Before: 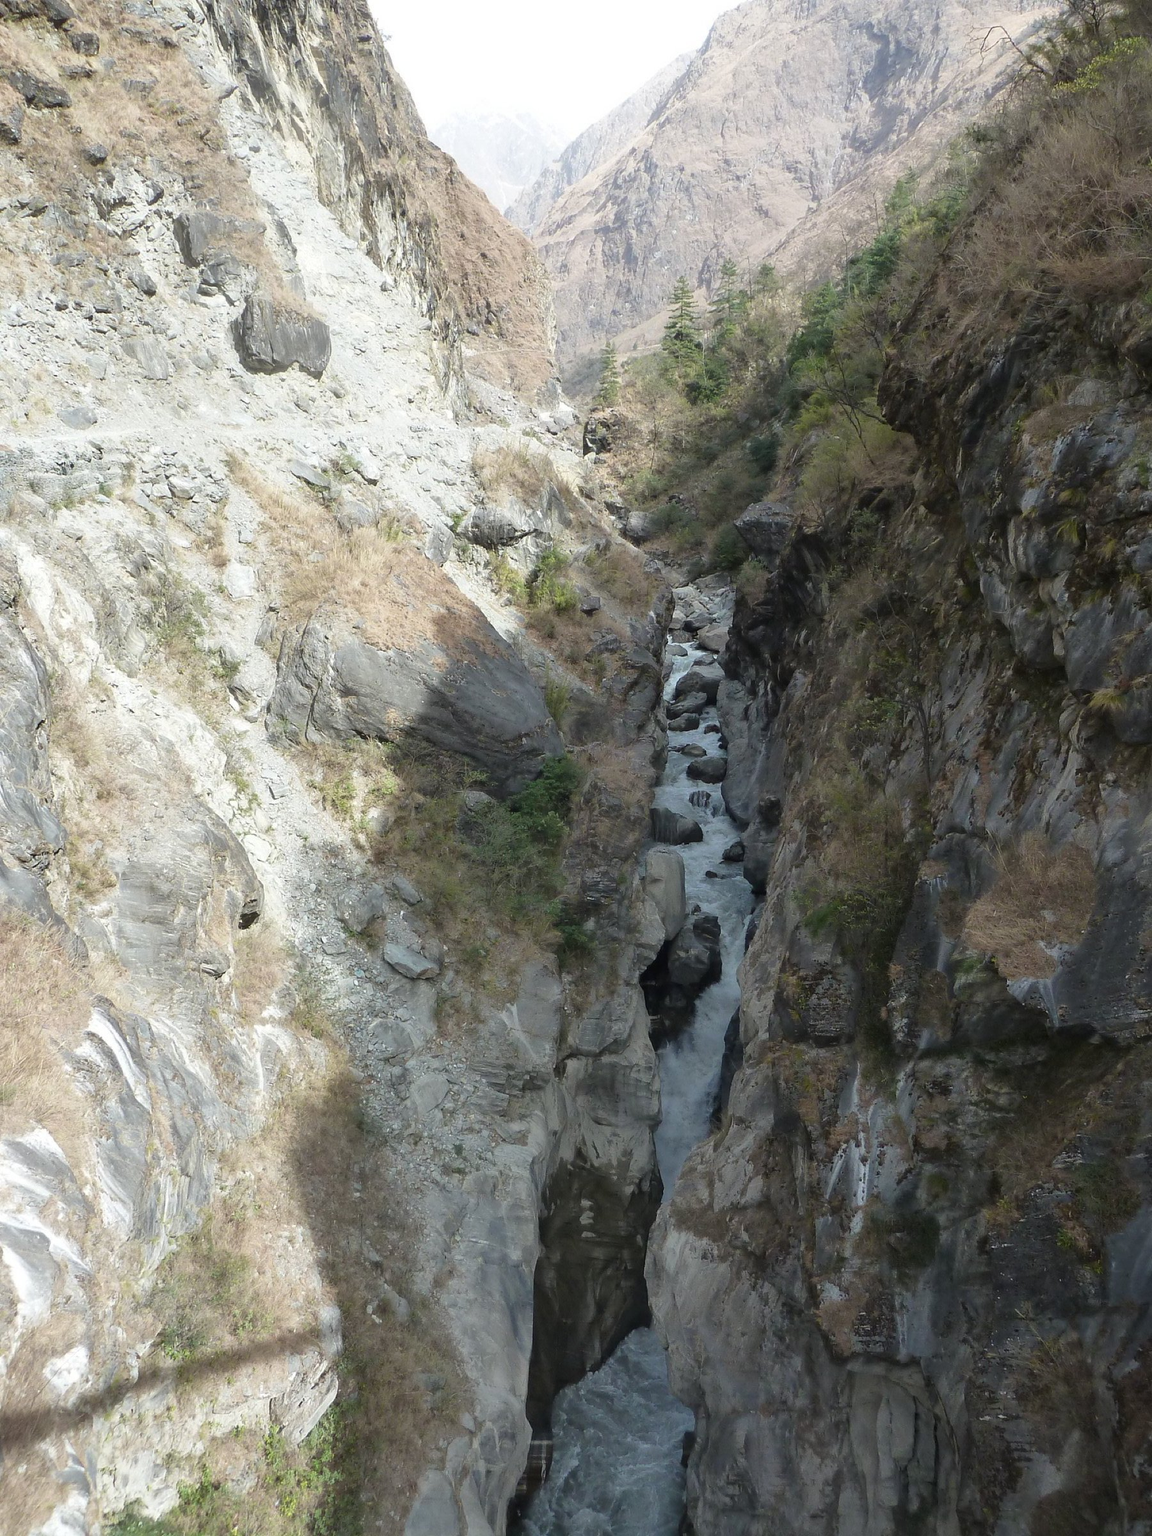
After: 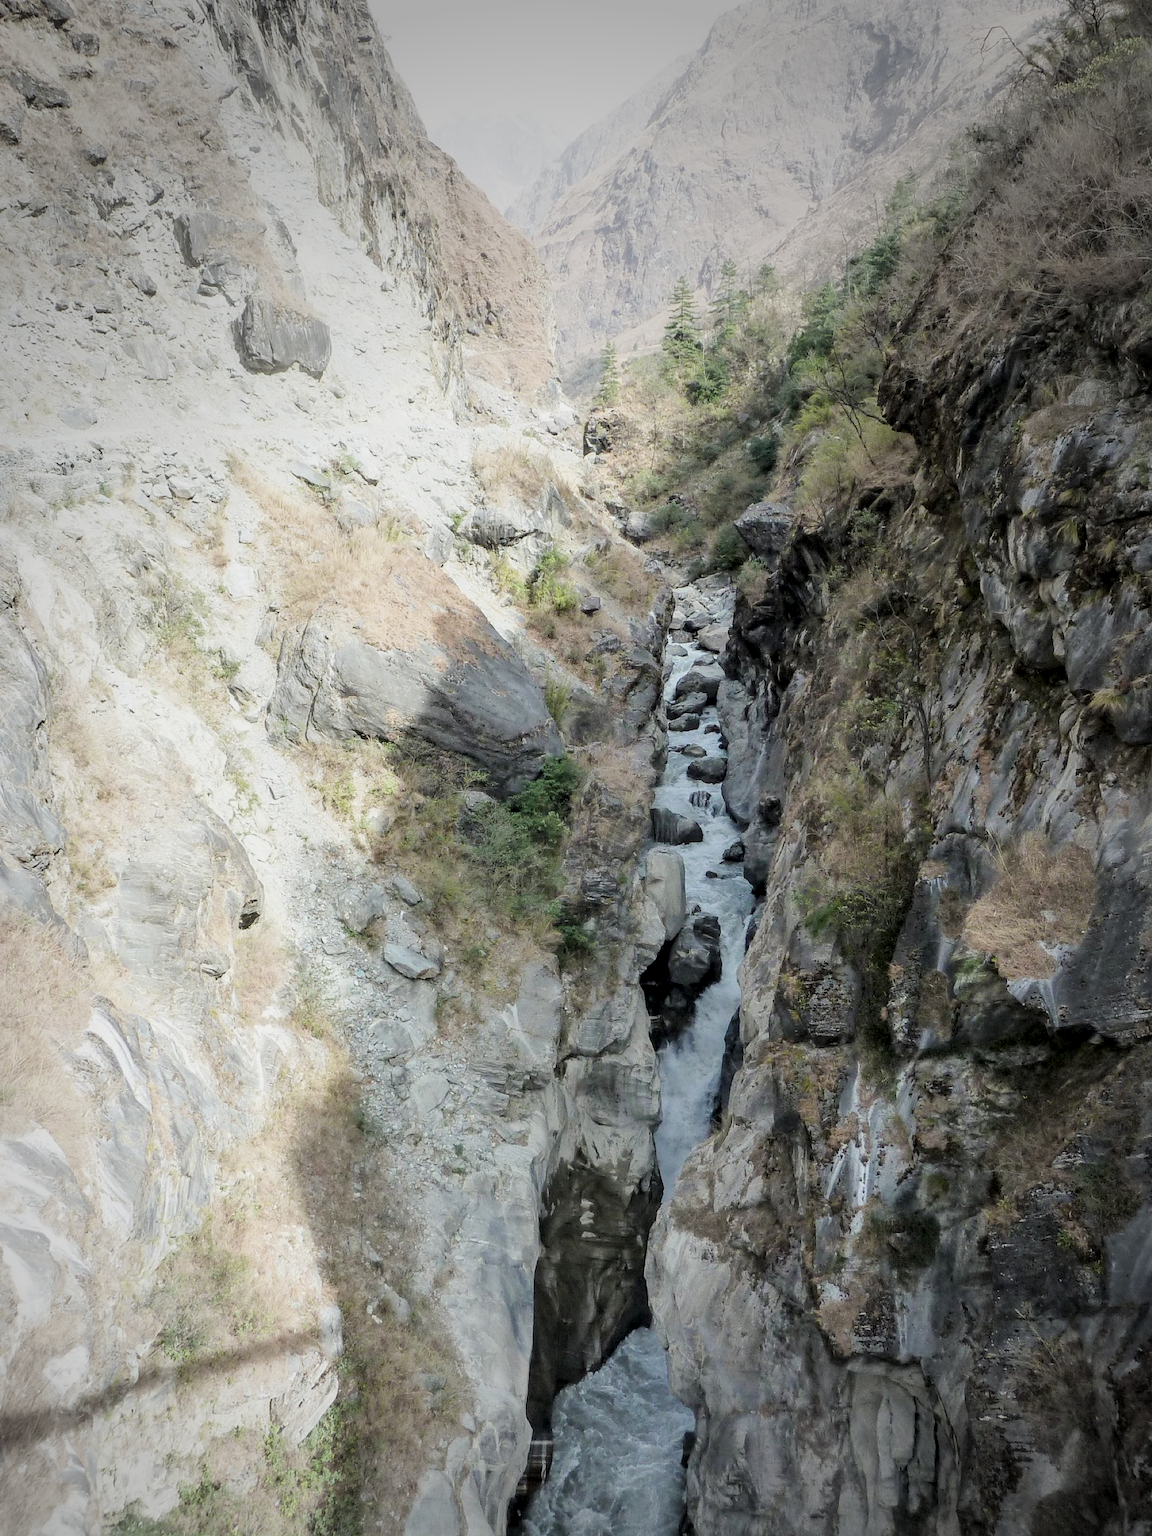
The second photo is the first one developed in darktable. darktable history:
exposure: black level correction 0.001, exposure 0.955 EV, compensate exposure bias true, compensate highlight preservation false
vignetting: fall-off start 64.63%, center (-0.034, 0.148), width/height ratio 0.881
local contrast: detail 130%
filmic rgb: black relative exposure -6.98 EV, white relative exposure 5.63 EV, hardness 2.86
